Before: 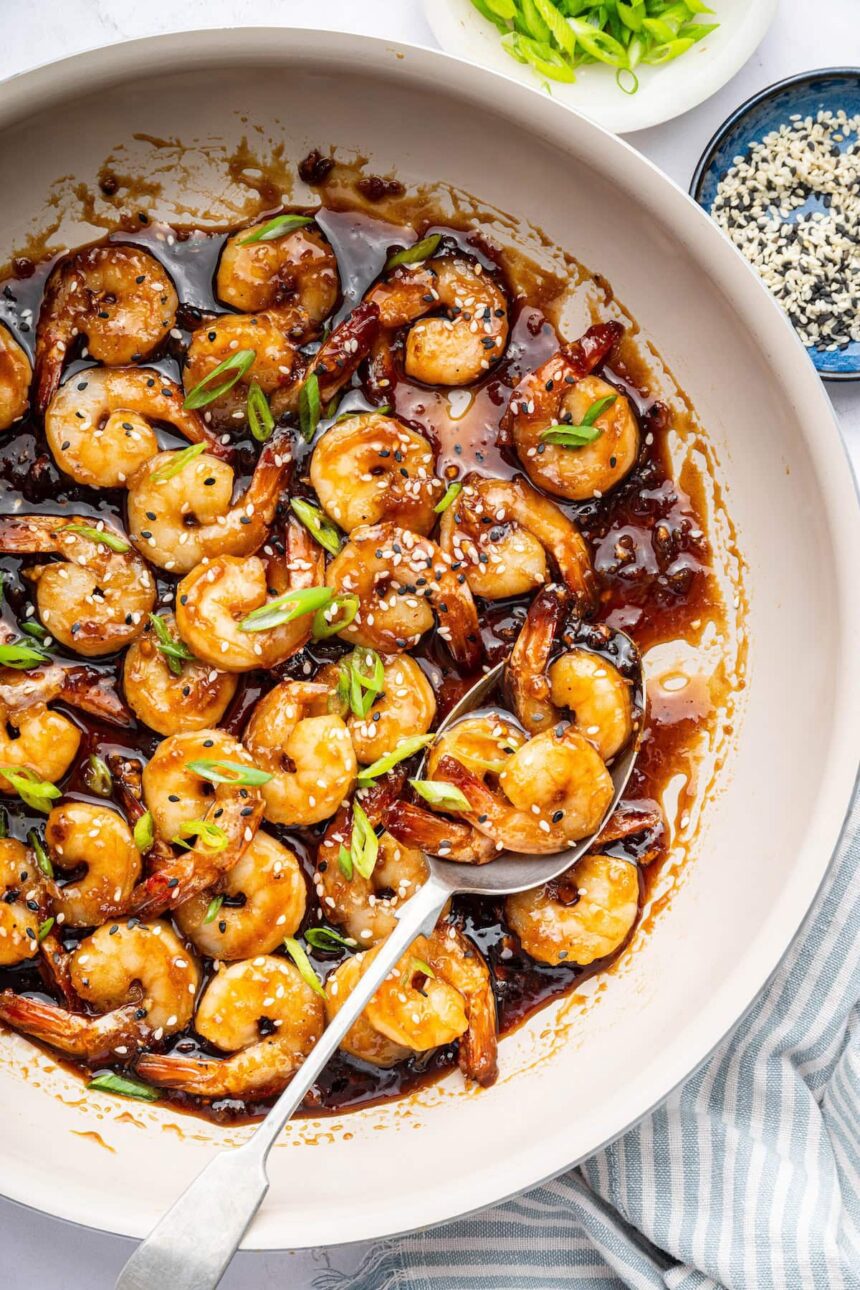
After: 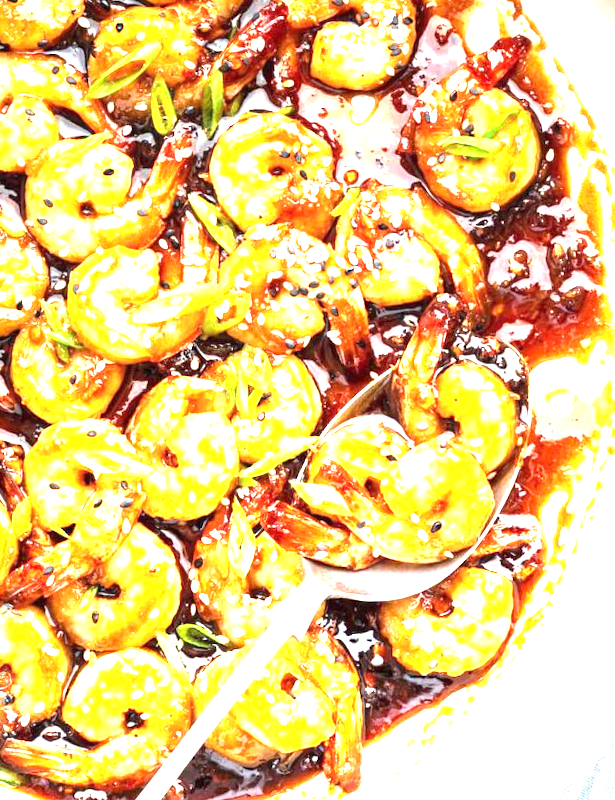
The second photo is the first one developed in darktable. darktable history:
white balance: red 0.988, blue 1.017
crop and rotate: angle -3.37°, left 9.79%, top 20.73%, right 12.42%, bottom 11.82%
exposure: black level correction 0, exposure 2.327 EV, compensate exposure bias true, compensate highlight preservation false
